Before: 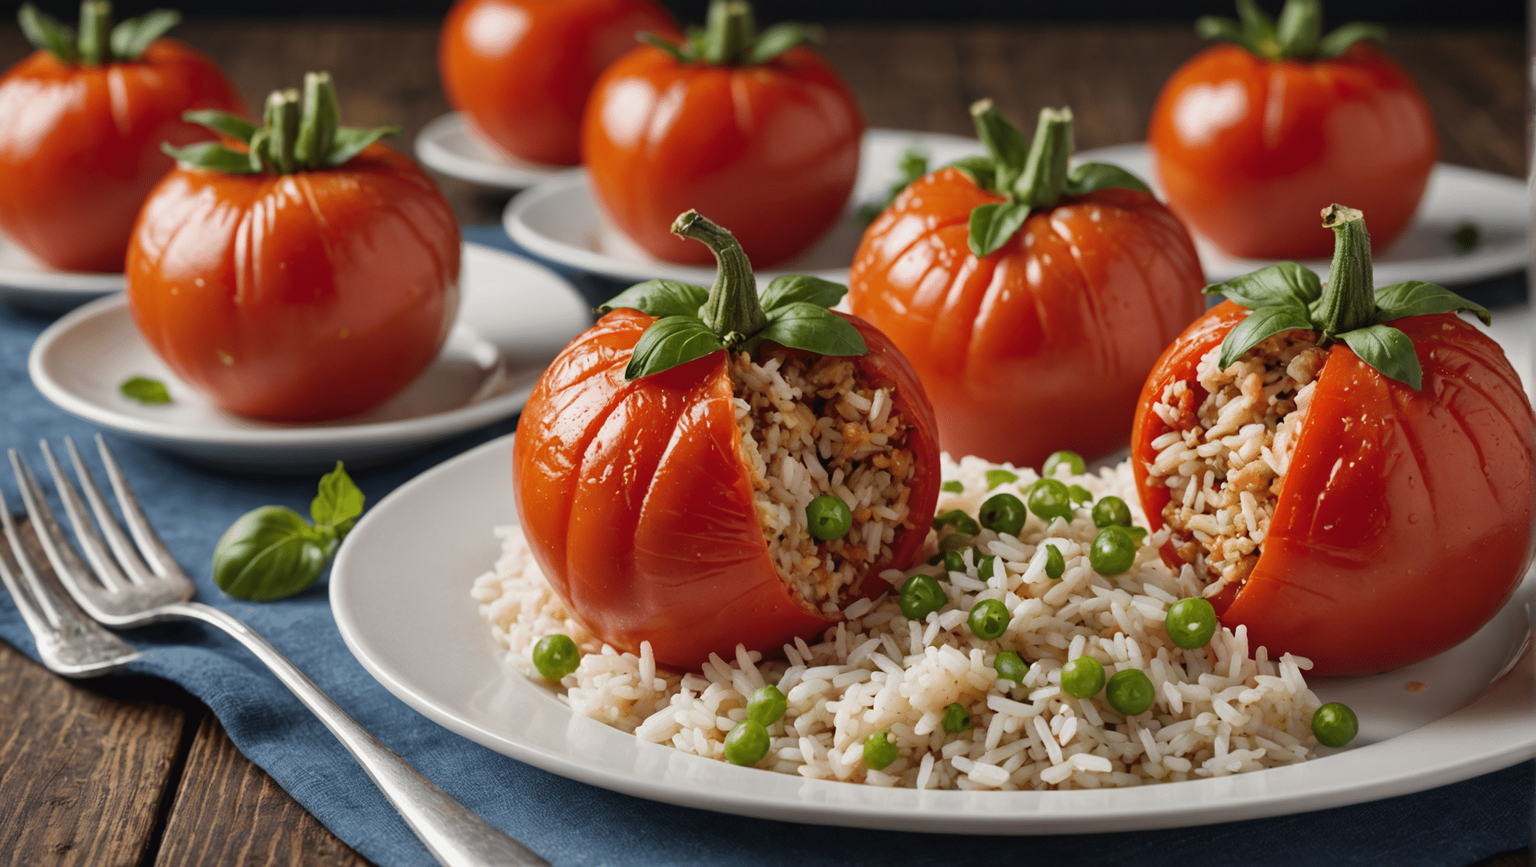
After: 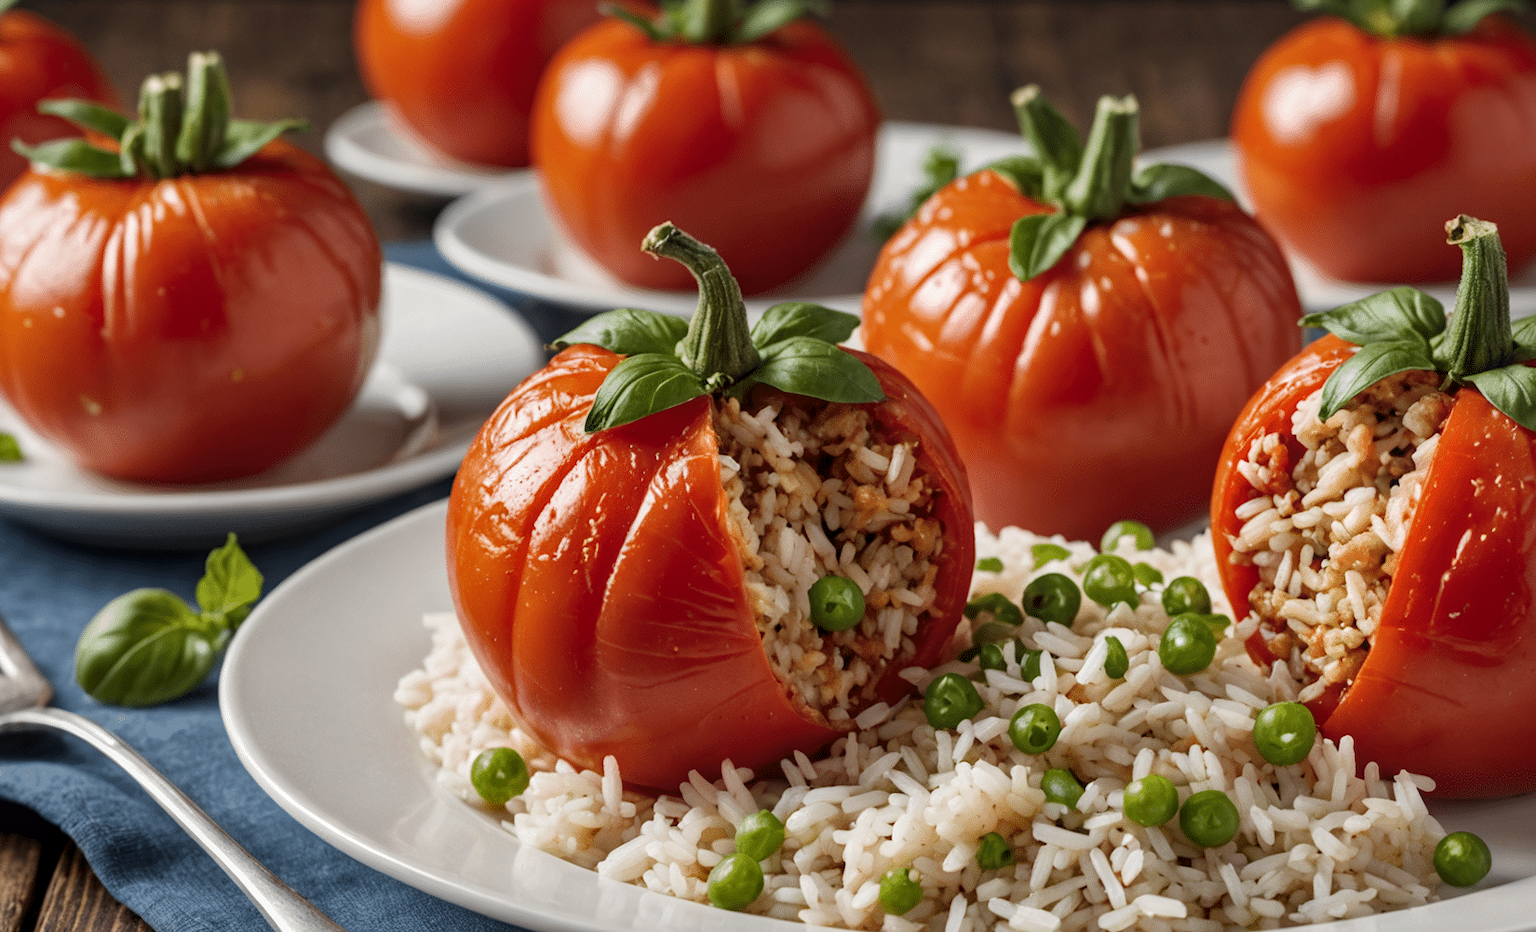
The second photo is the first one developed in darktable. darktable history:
local contrast: on, module defaults
crop: left 9.929%, top 3.475%, right 9.188%, bottom 9.529%
